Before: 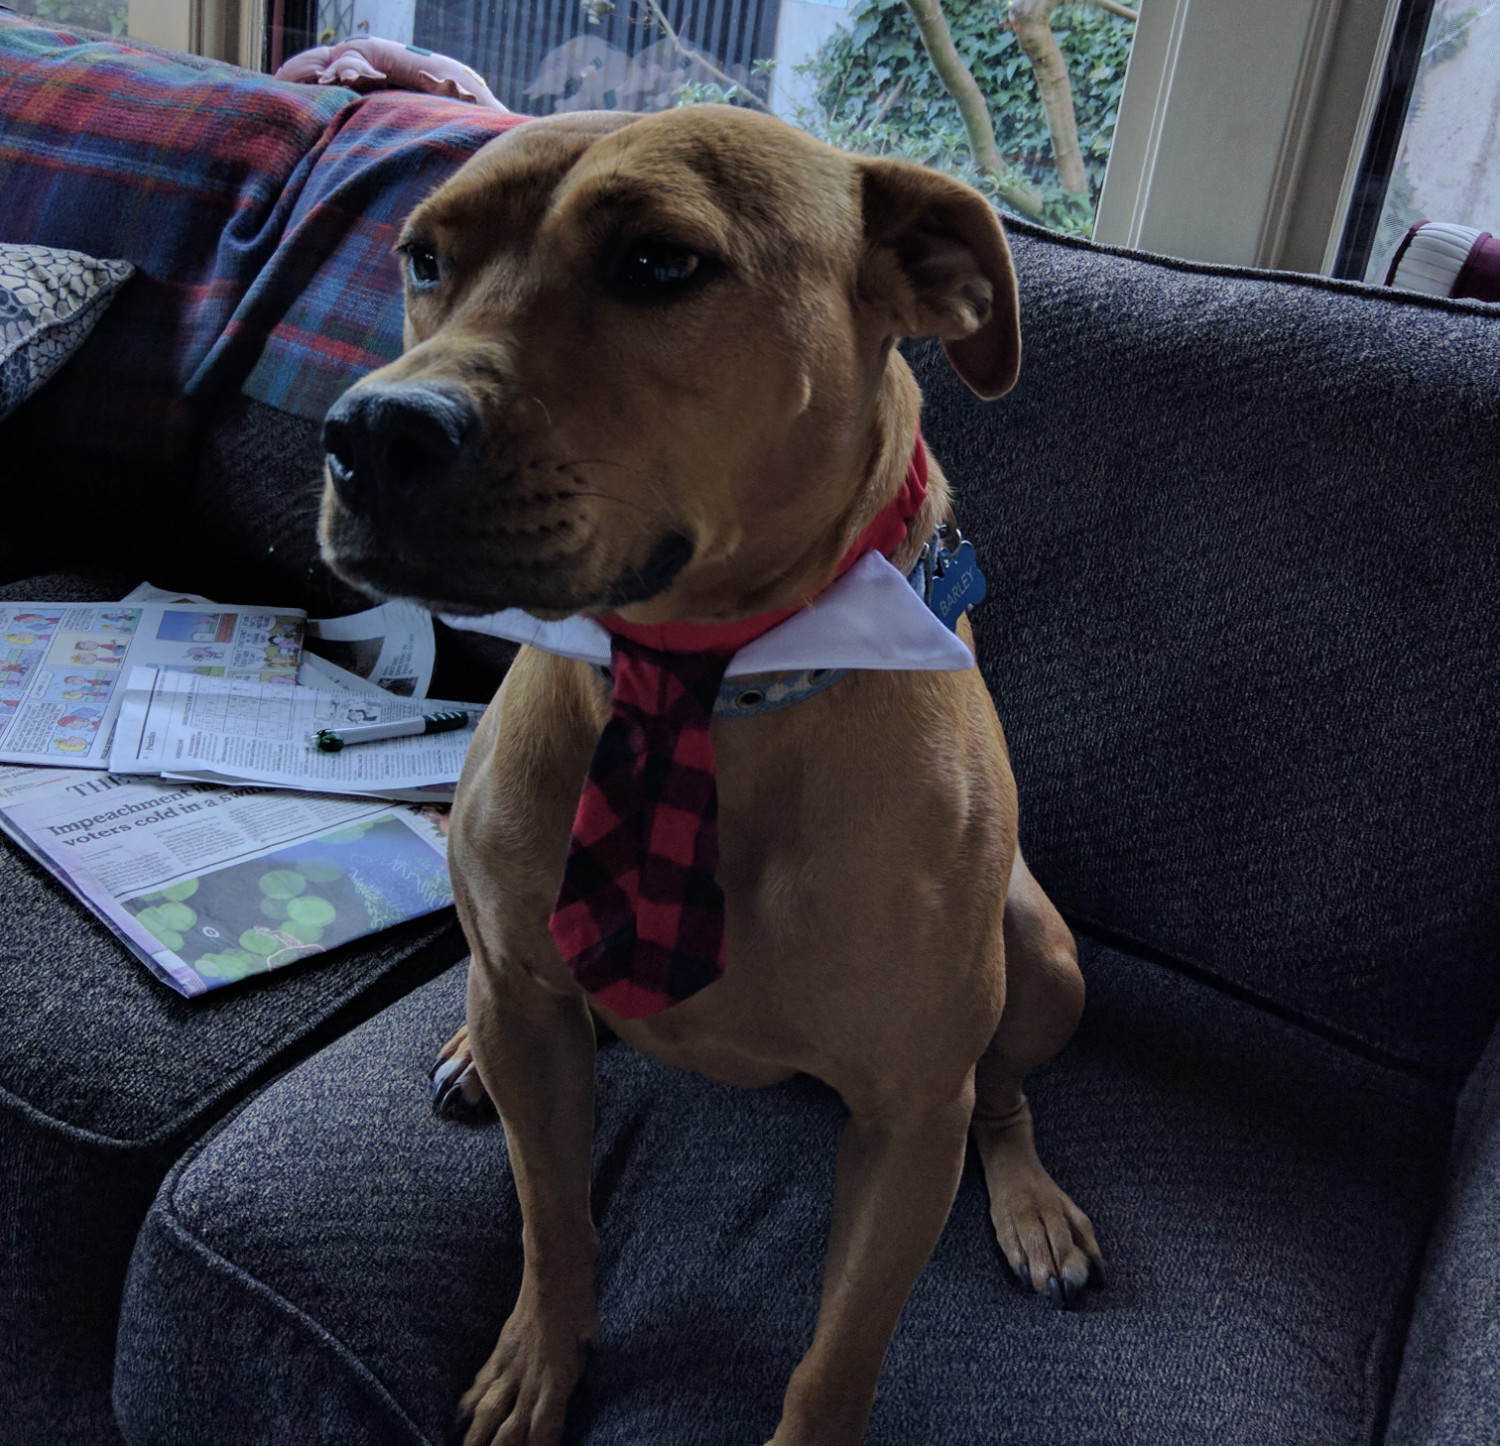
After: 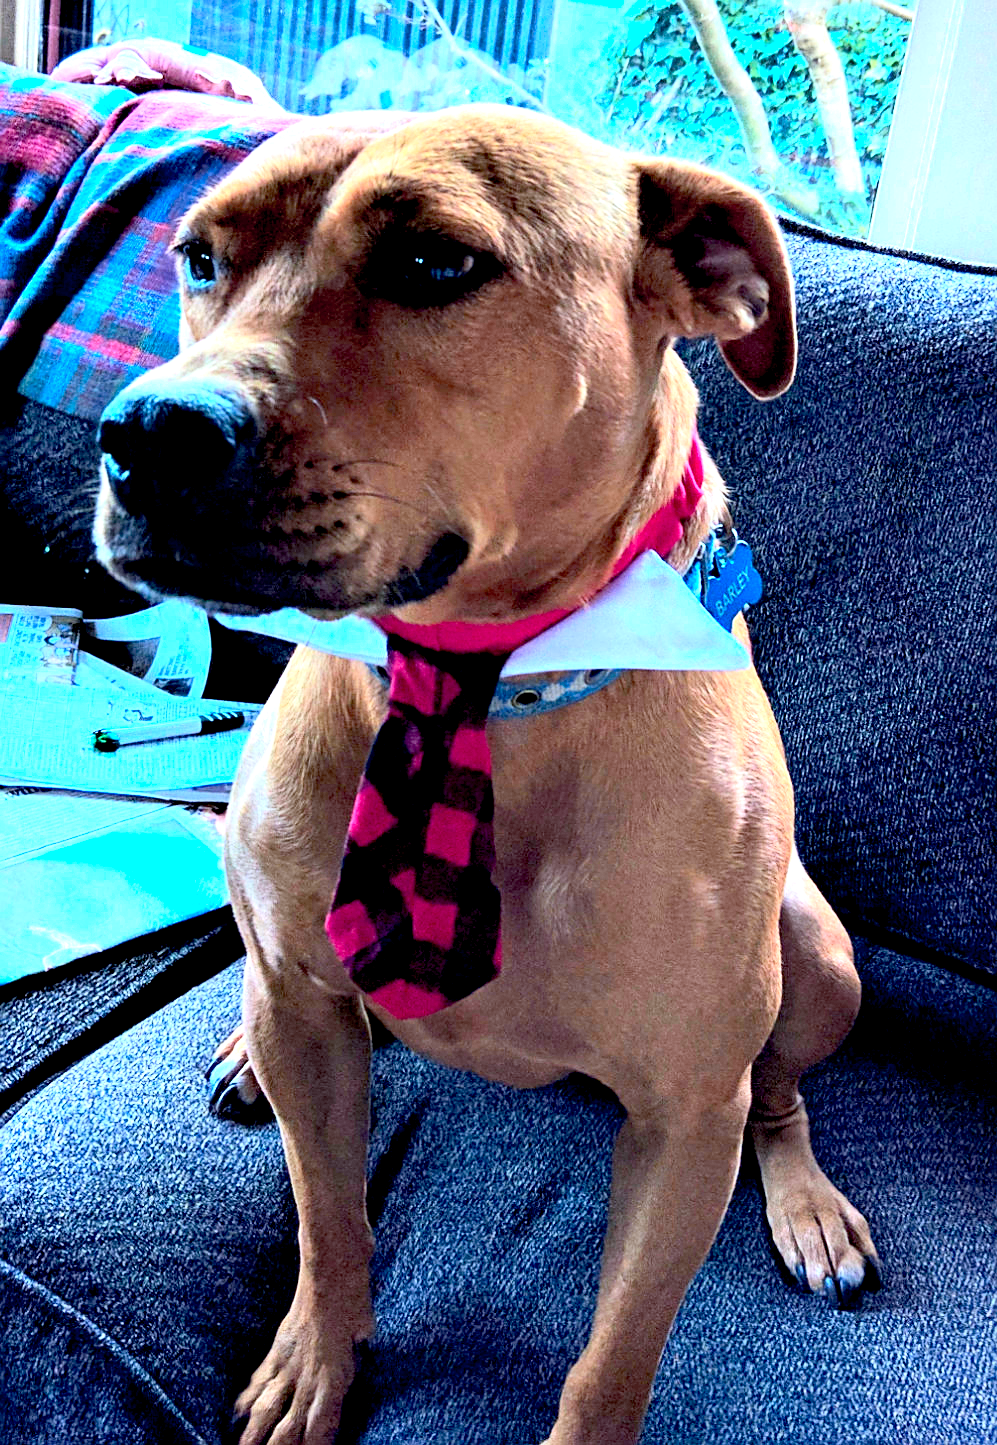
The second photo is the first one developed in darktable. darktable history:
contrast brightness saturation: contrast 0.197, brightness 0.165, saturation 0.216
color calibration: x 0.37, y 0.382, temperature 4308.18 K
color zones: curves: ch1 [(0.263, 0.53) (0.376, 0.287) (0.487, 0.512) (0.748, 0.547) (1, 0.513)]; ch2 [(0.262, 0.45) (0.751, 0.477)]
exposure: black level correction 0.006, exposure 2.07 EV, compensate exposure bias true, compensate highlight preservation false
sharpen: on, module defaults
crop and rotate: left 15.065%, right 18.437%
